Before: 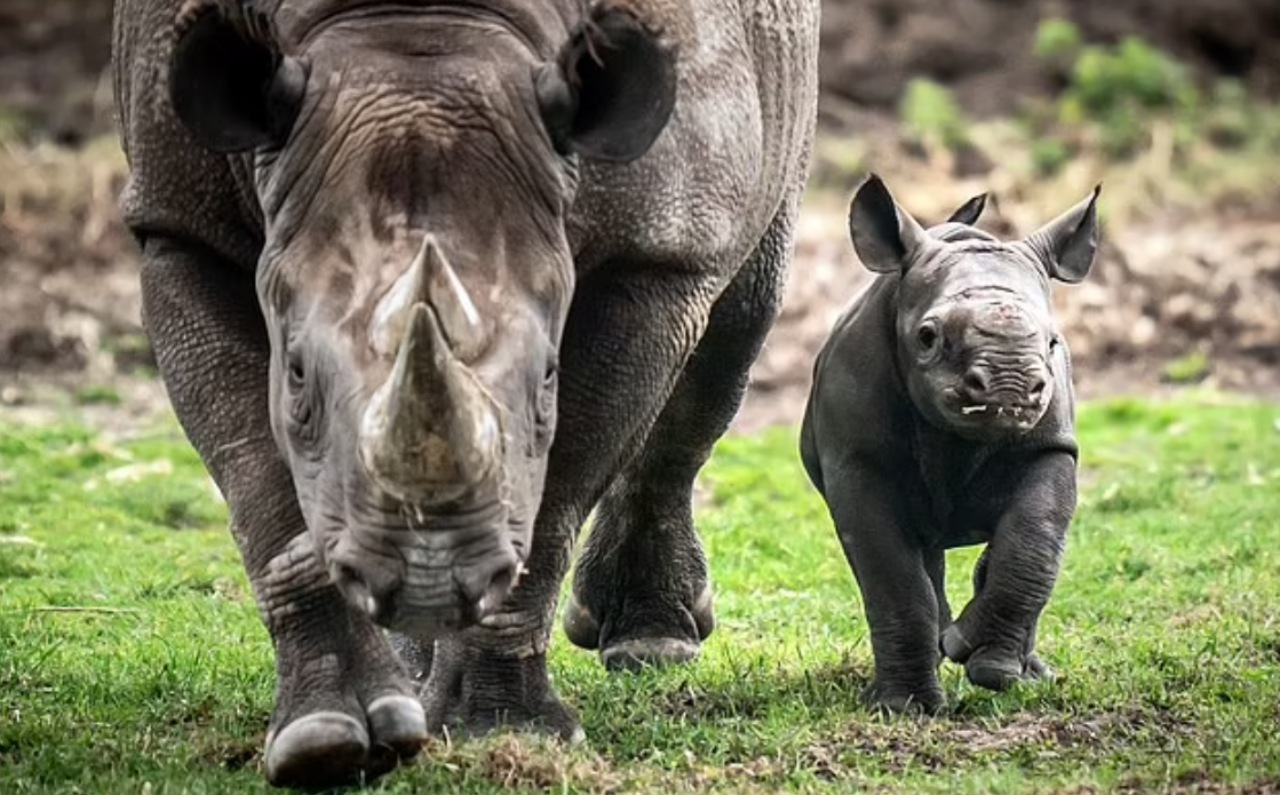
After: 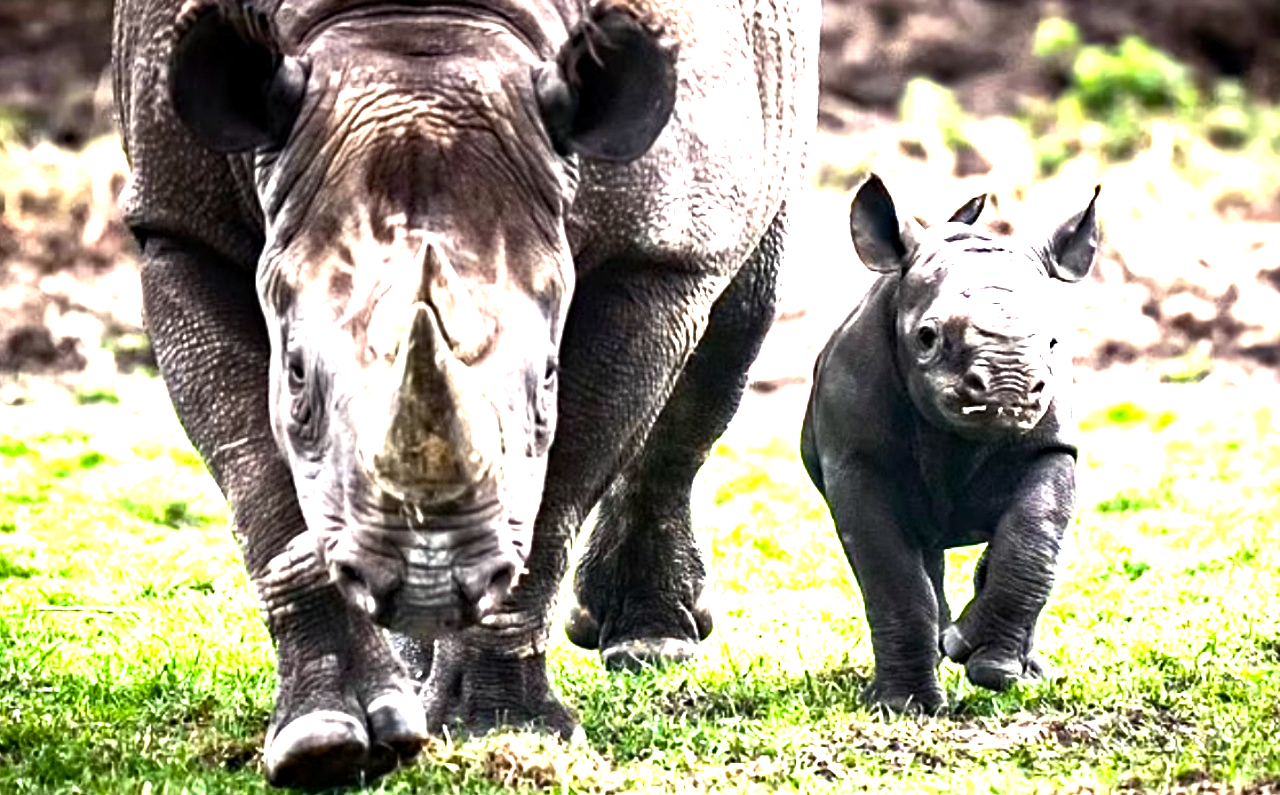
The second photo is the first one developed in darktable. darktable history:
haze removal: compatibility mode true, adaptive false
exposure: compensate highlight preservation false
color balance rgb: shadows lift › chroma 3.011%, shadows lift › hue 277.77°, linear chroma grading › global chroma 0.34%, perceptual saturation grading › global saturation 20%, perceptual saturation grading › highlights -50.574%, perceptual saturation grading › shadows 30.089%, perceptual brilliance grading › global brilliance 30.324%, perceptual brilliance grading › highlights 49.216%, perceptual brilliance grading › mid-tones 49.504%, perceptual brilliance grading › shadows -22.738%
